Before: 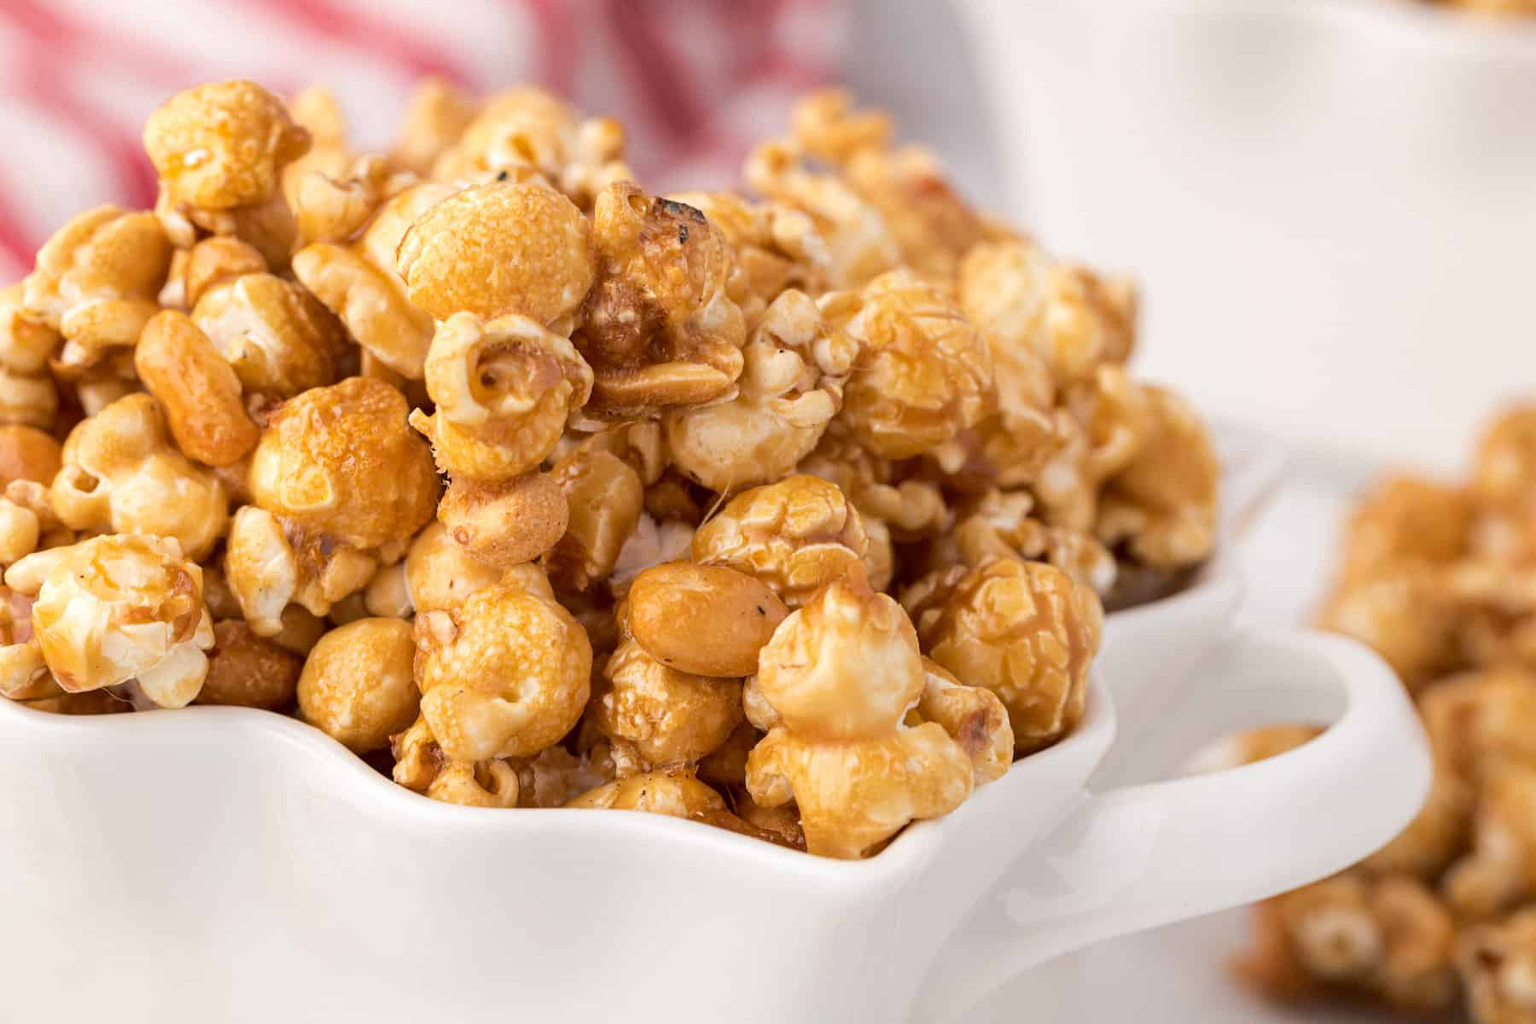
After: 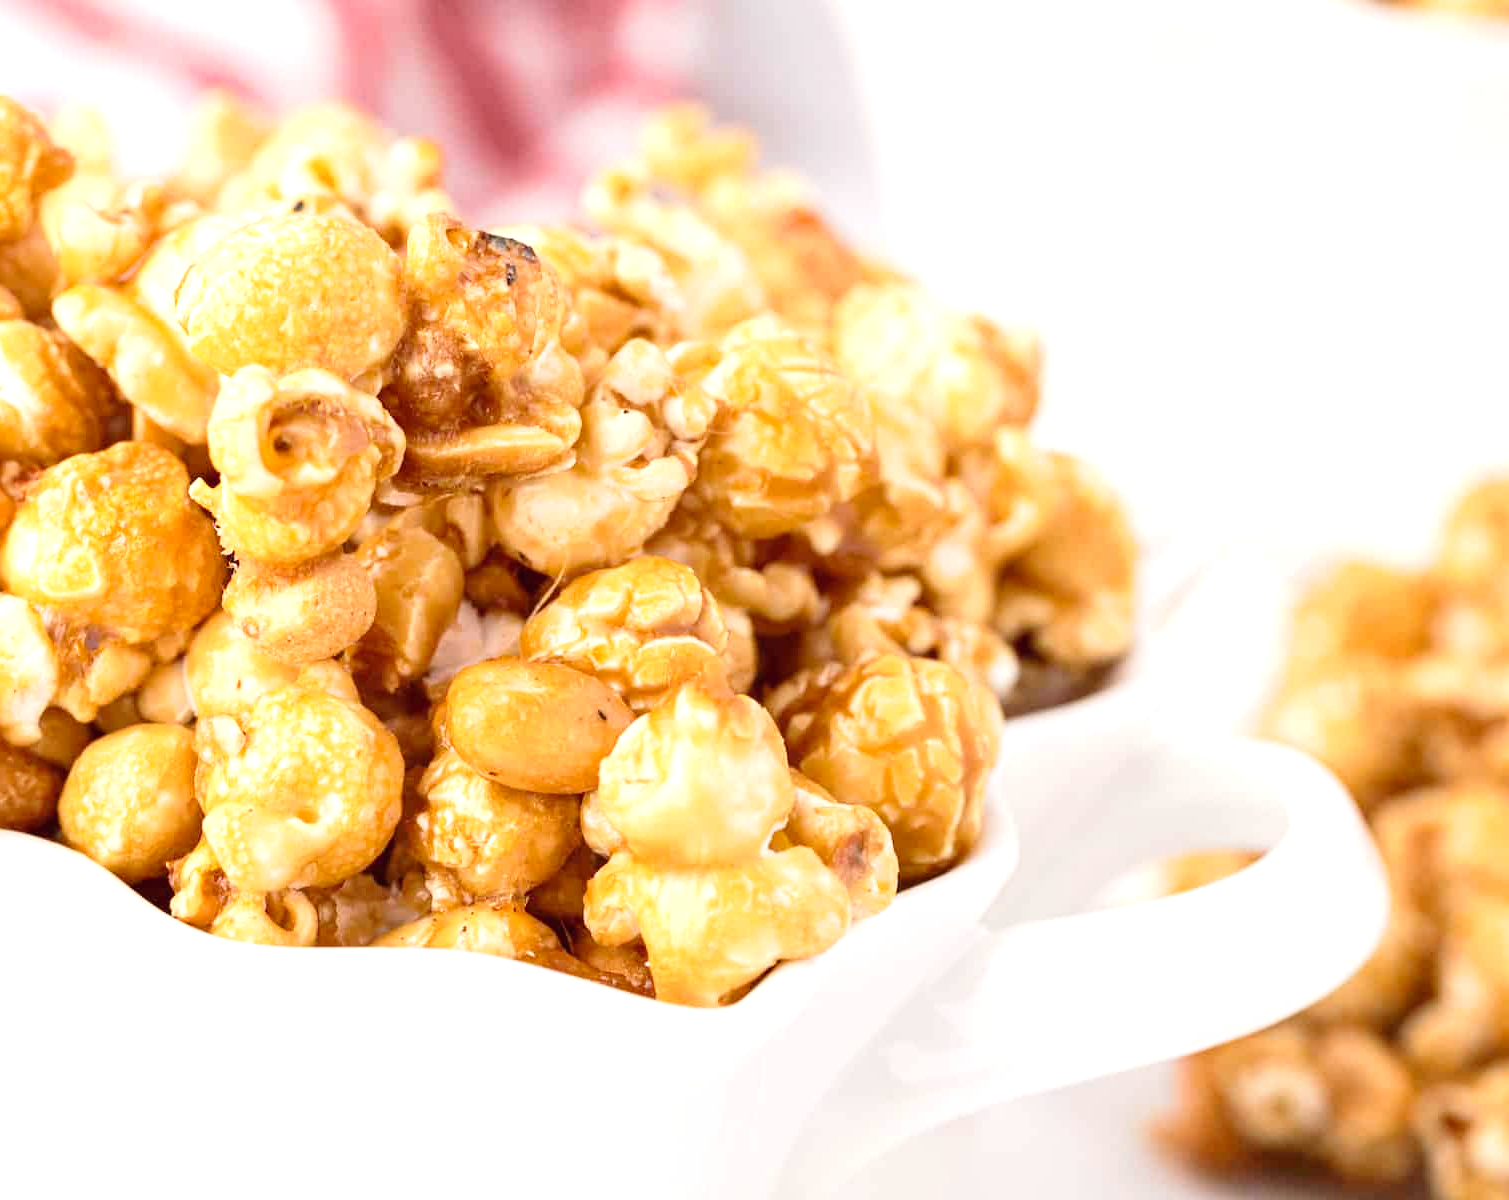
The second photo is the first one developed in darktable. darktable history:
exposure: black level correction 0, exposure 0.7 EV, compensate exposure bias true, compensate highlight preservation false
tone curve: curves: ch0 [(0, 0) (0.003, 0.019) (0.011, 0.019) (0.025, 0.026) (0.044, 0.043) (0.069, 0.066) (0.1, 0.095) (0.136, 0.133) (0.177, 0.181) (0.224, 0.233) (0.277, 0.302) (0.335, 0.375) (0.399, 0.452) (0.468, 0.532) (0.543, 0.609) (0.623, 0.695) (0.709, 0.775) (0.801, 0.865) (0.898, 0.932) (1, 1)], preserve colors none
crop: left 16.145%
